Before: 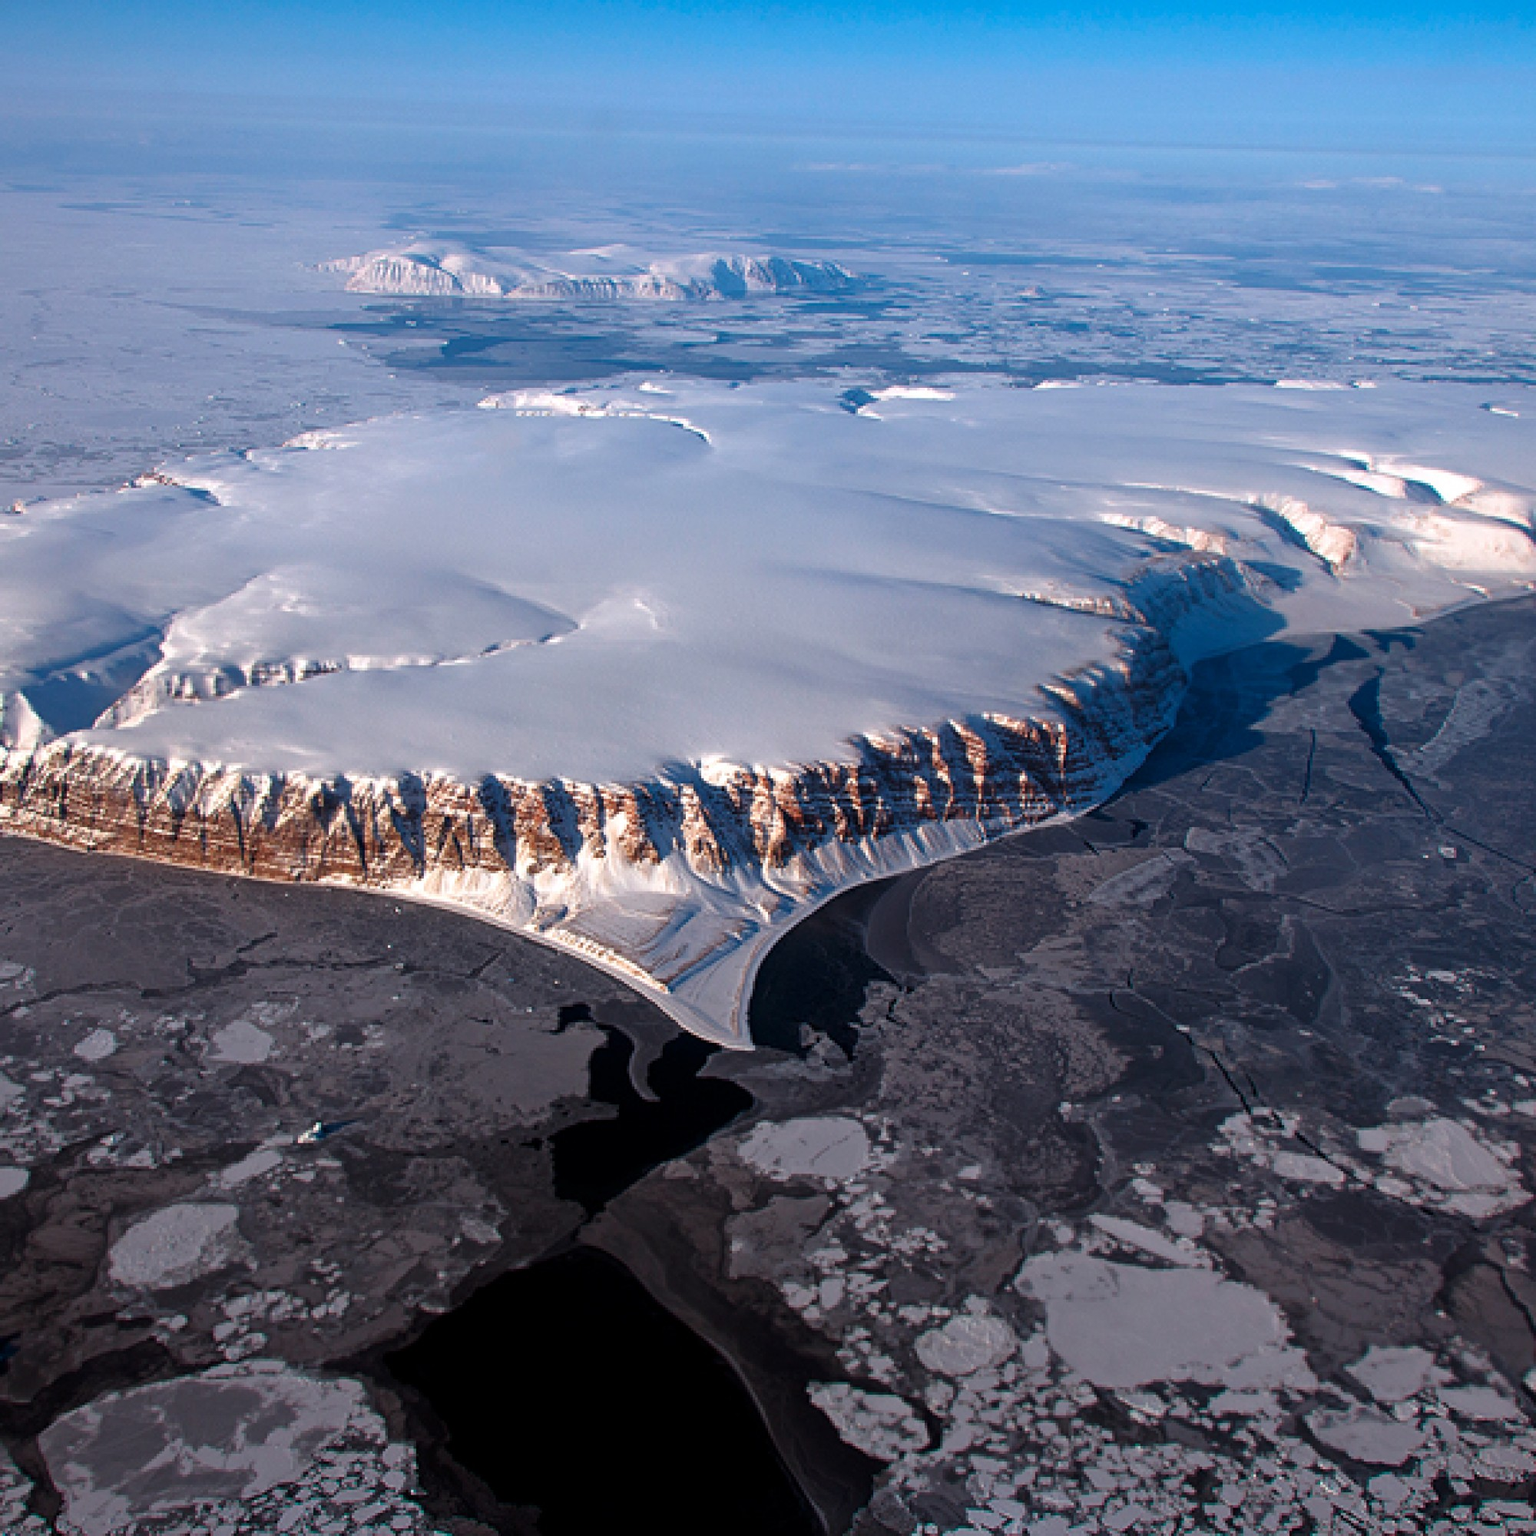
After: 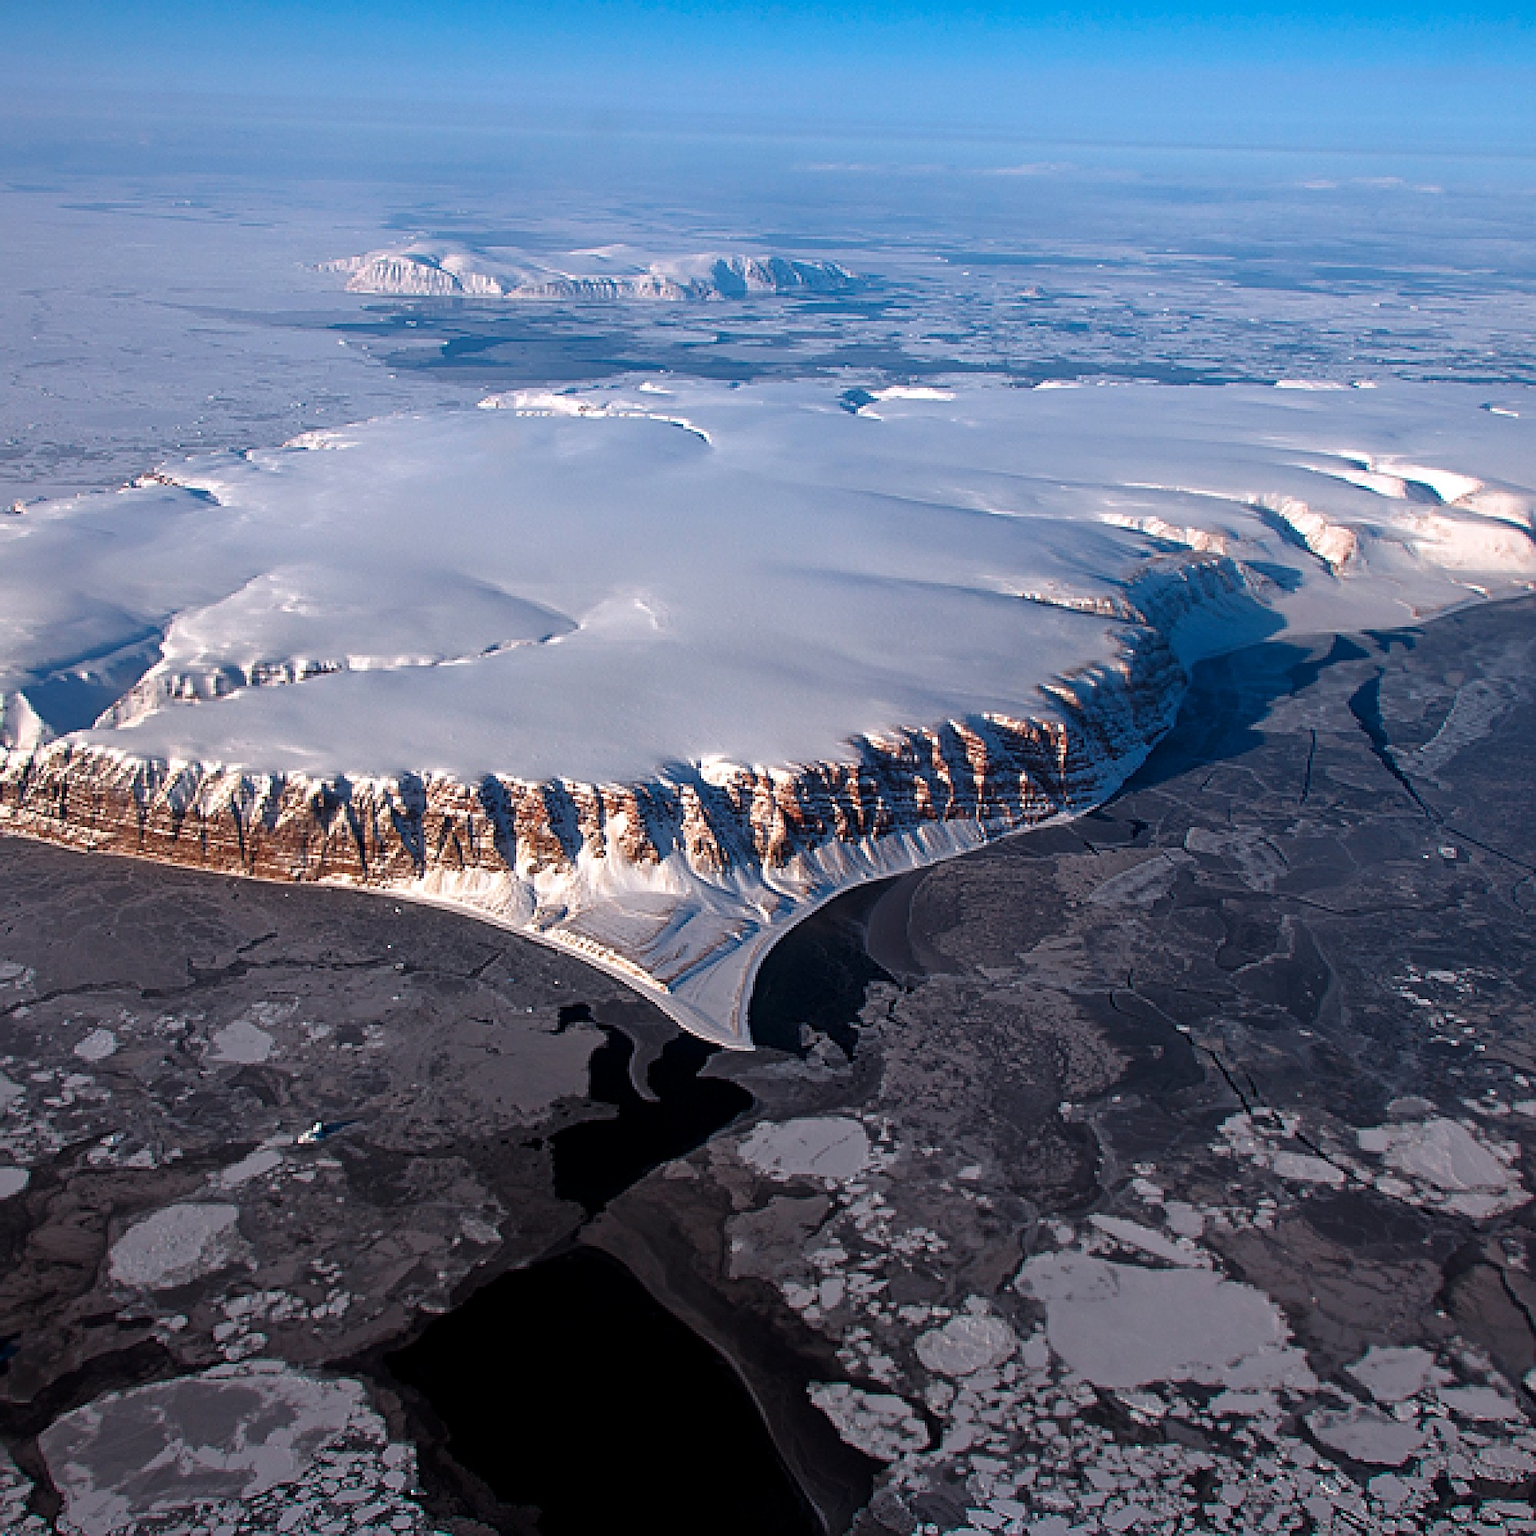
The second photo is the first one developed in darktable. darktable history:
local contrast: mode bilateral grid, contrast 15, coarseness 36, detail 105%, midtone range 0.2
sharpen: on, module defaults
rotate and perspective: crop left 0, crop top 0
